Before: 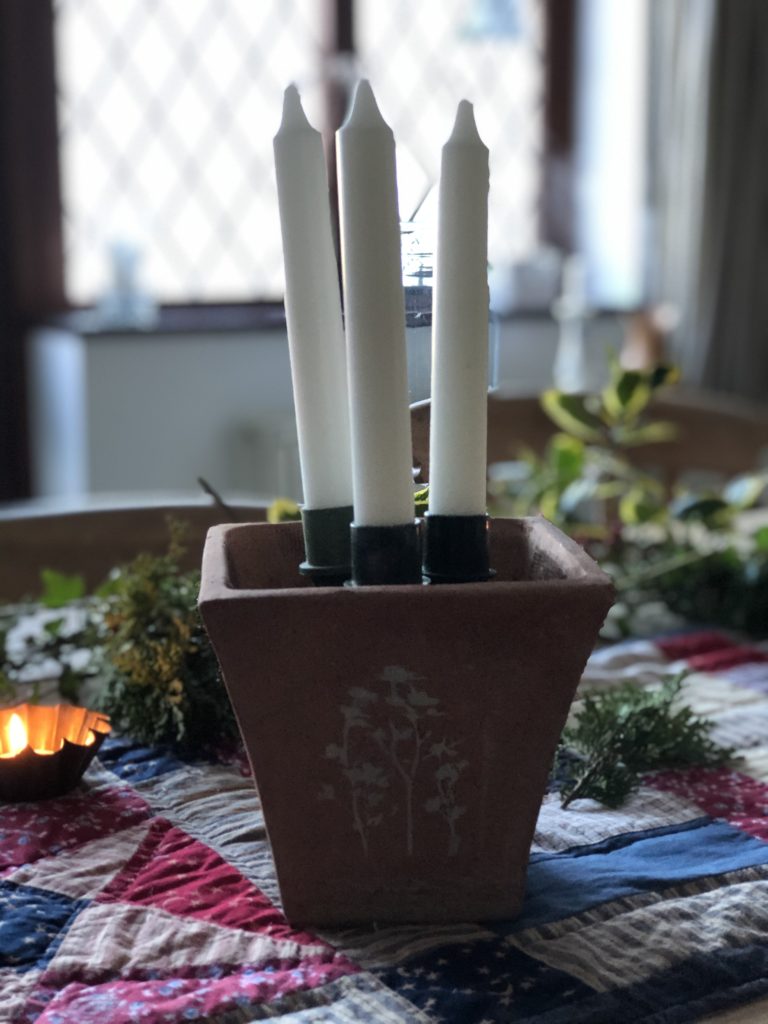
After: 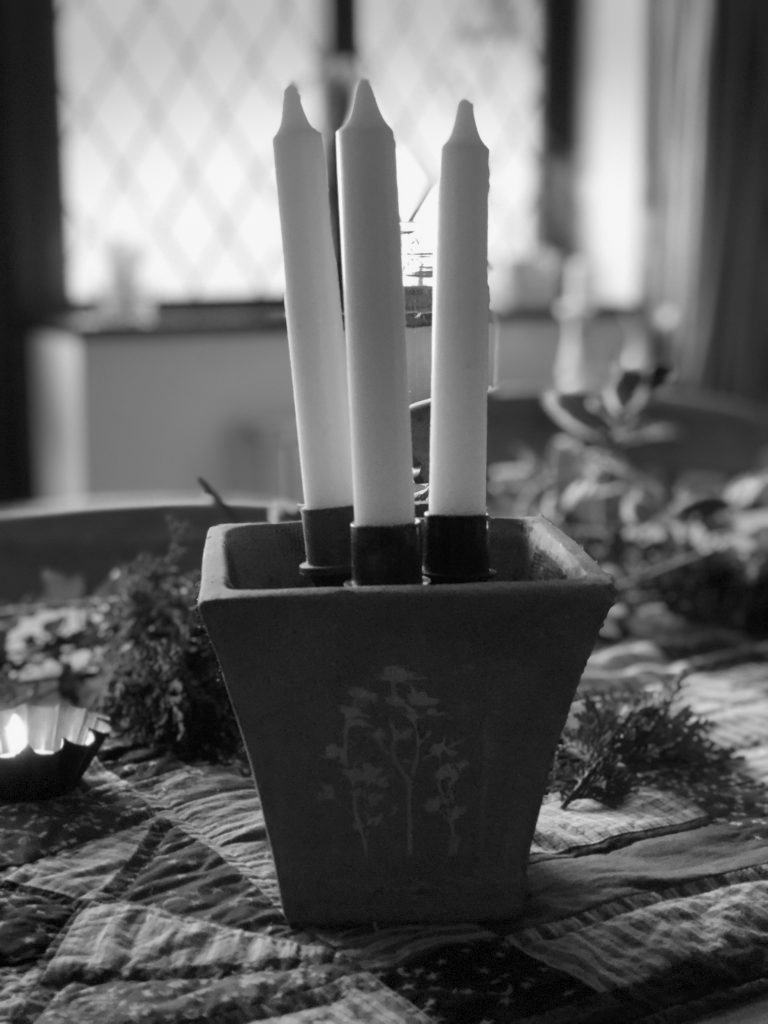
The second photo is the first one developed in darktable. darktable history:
monochrome: a -35.87, b 49.73, size 1.7
vignetting: fall-off start 100%, brightness -0.406, saturation -0.3, width/height ratio 1.324, dithering 8-bit output, unbound false
